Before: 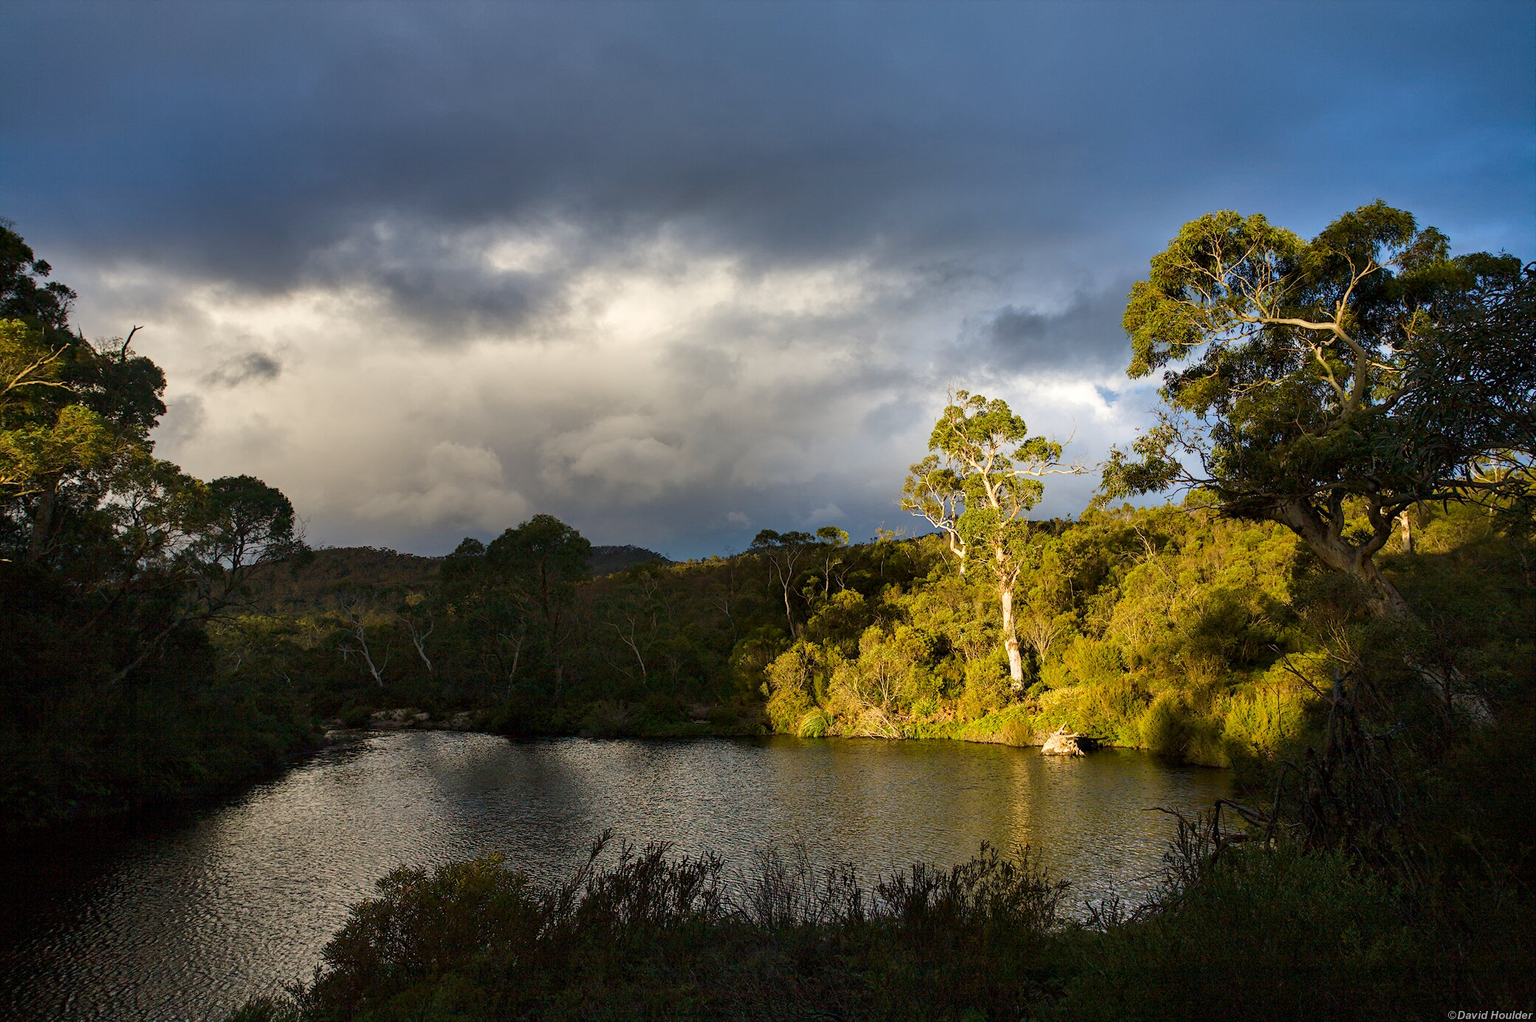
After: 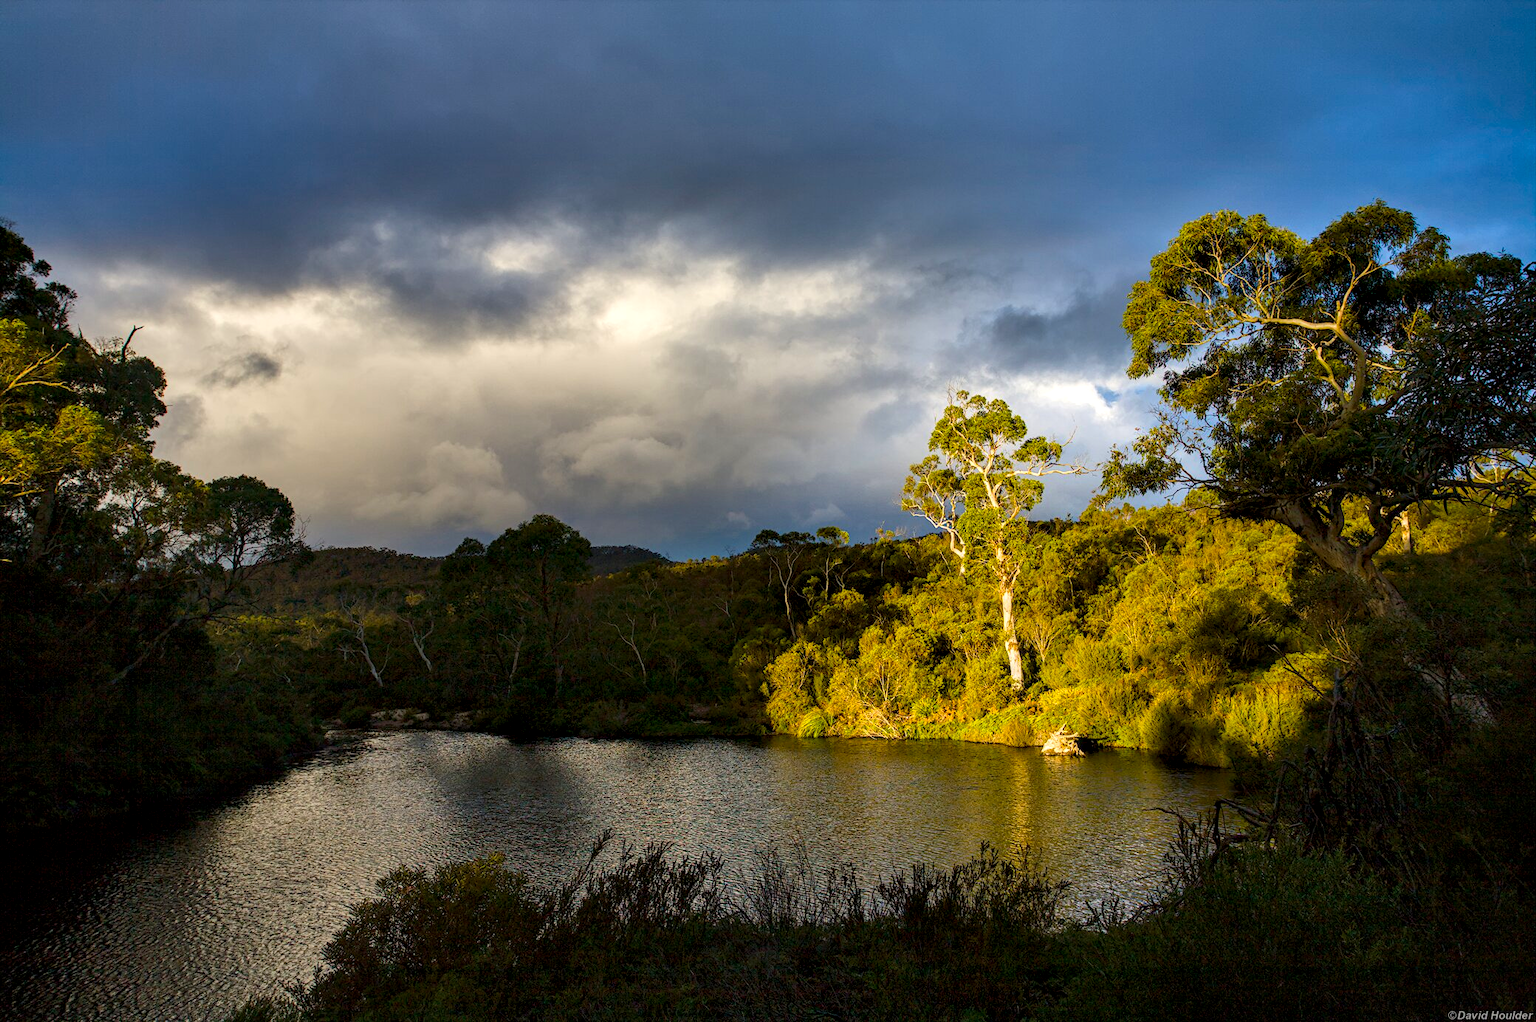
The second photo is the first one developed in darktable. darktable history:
local contrast: shadows 90%, midtone range 0.496
color balance rgb: power › hue 60.95°, perceptual saturation grading › global saturation 19.878%, global vibrance 20%
